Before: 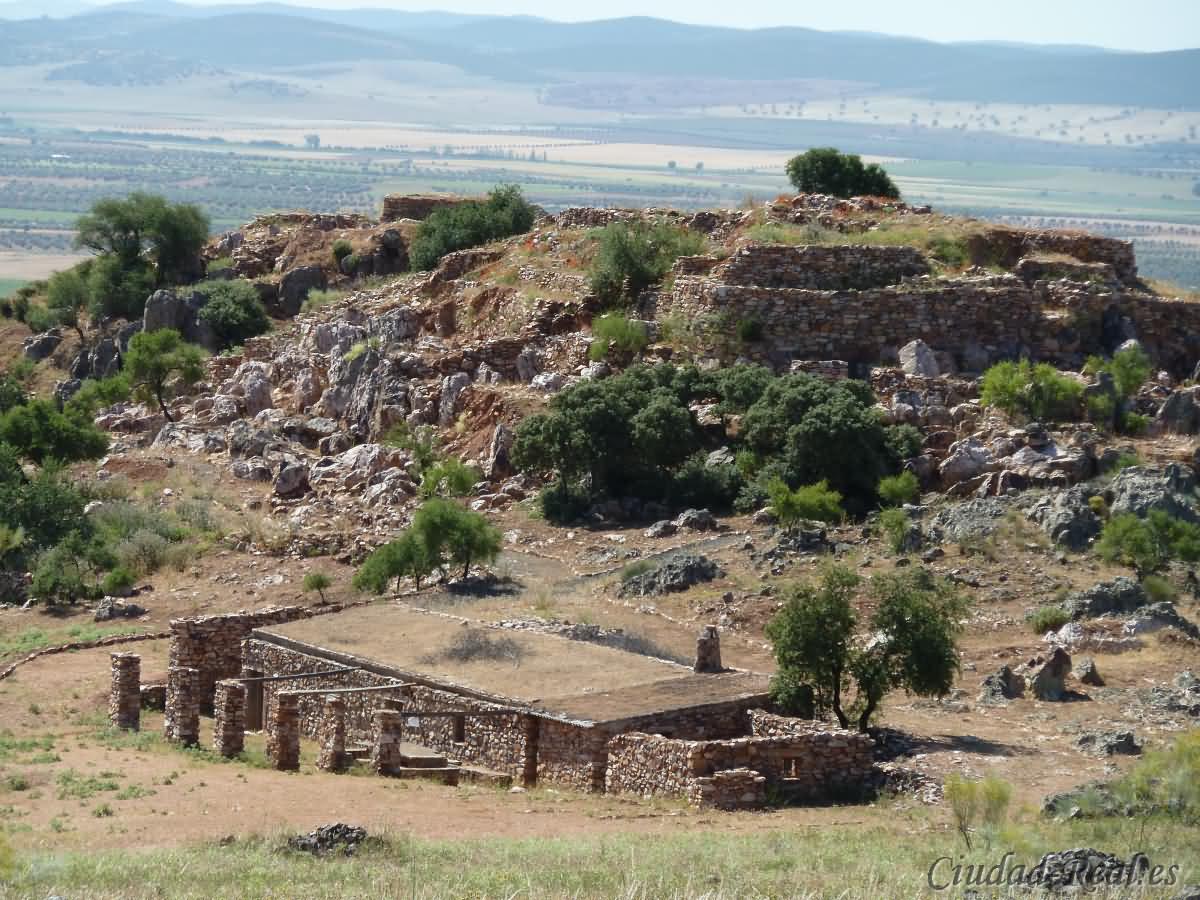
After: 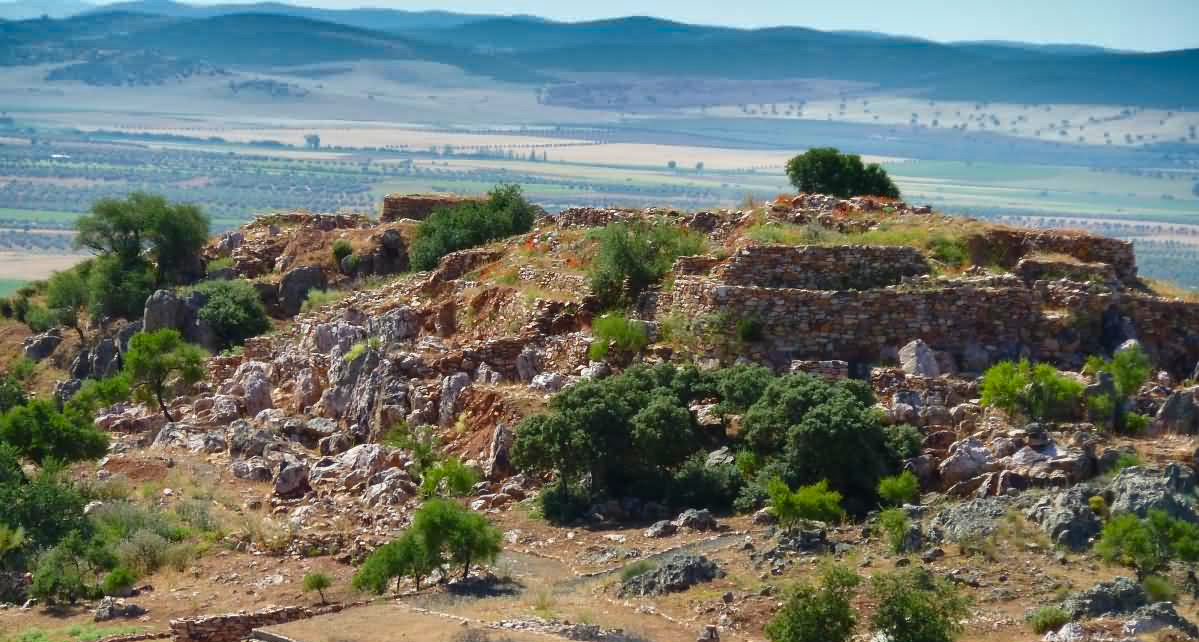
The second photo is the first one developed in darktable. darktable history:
shadows and highlights: shadows 24.5, highlights -78.15, soften with gaussian
crop: bottom 28.576%
contrast brightness saturation: saturation 0.5
